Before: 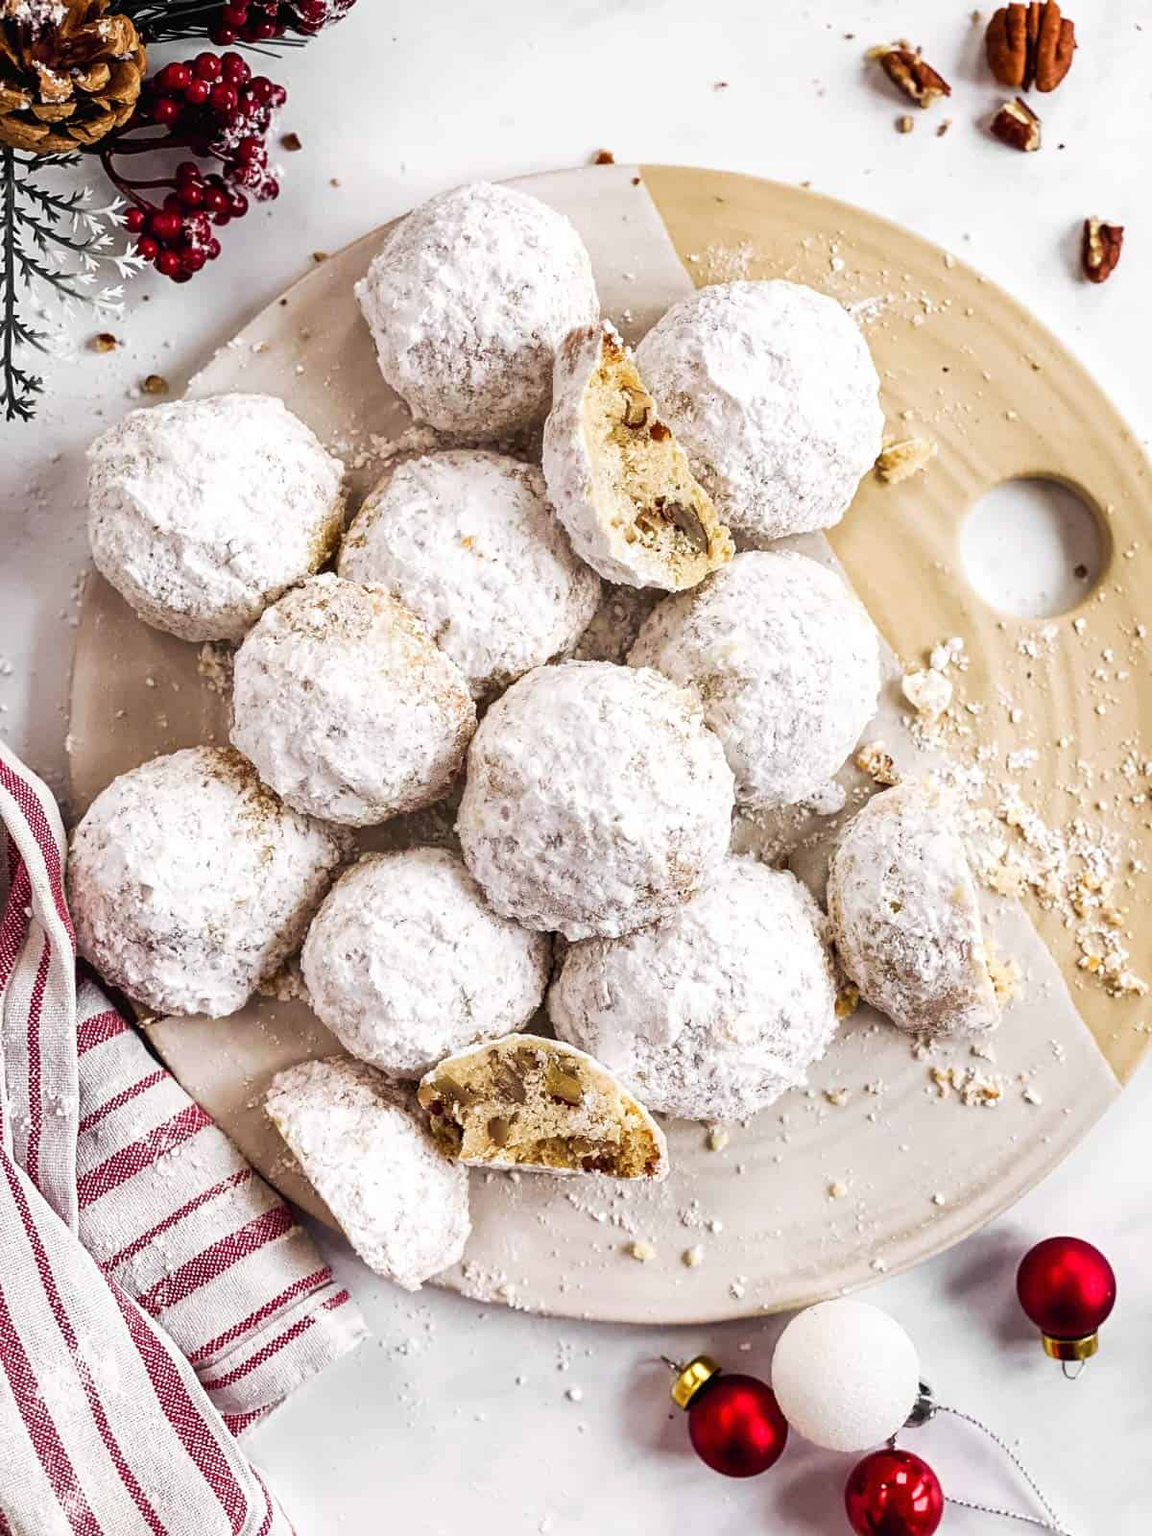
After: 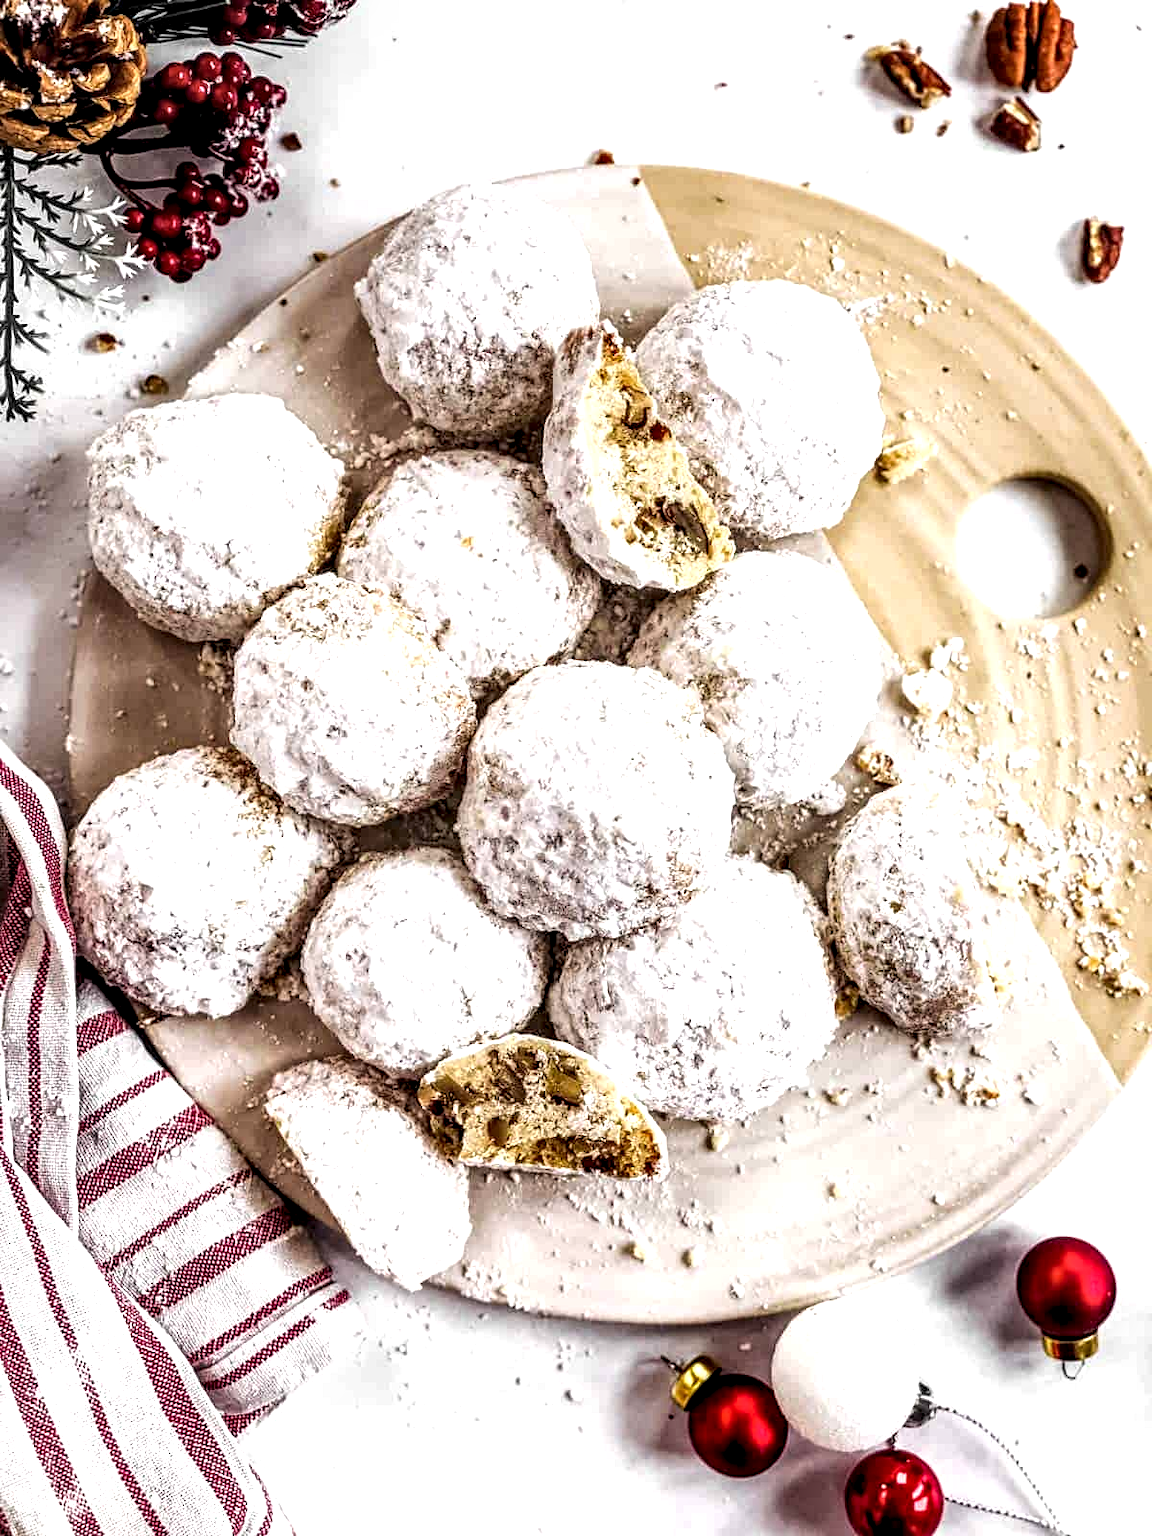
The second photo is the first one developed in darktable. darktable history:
local contrast: highlights 18%, detail 186%
tone equalizer: -8 EV -0.447 EV, -7 EV -0.388 EV, -6 EV -0.308 EV, -5 EV -0.233 EV, -3 EV 0.253 EV, -2 EV 0.325 EV, -1 EV 0.364 EV, +0 EV 0.433 EV, mask exposure compensation -0.491 EV
